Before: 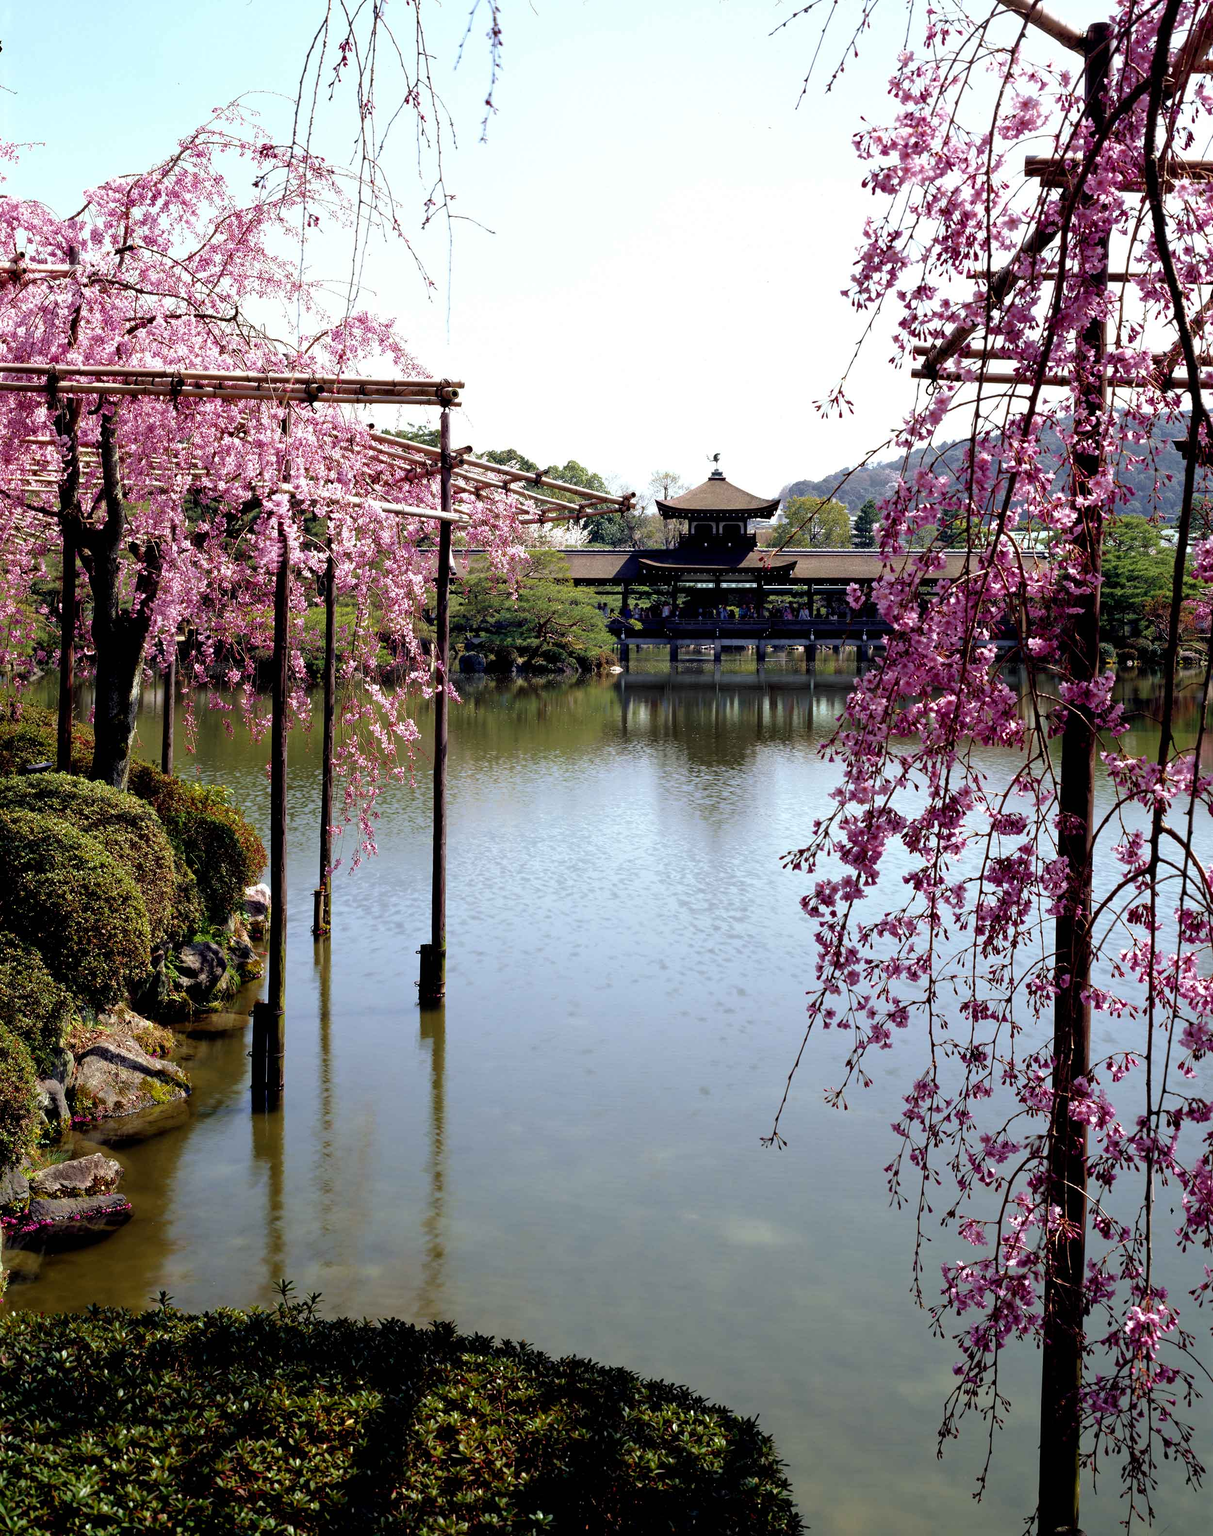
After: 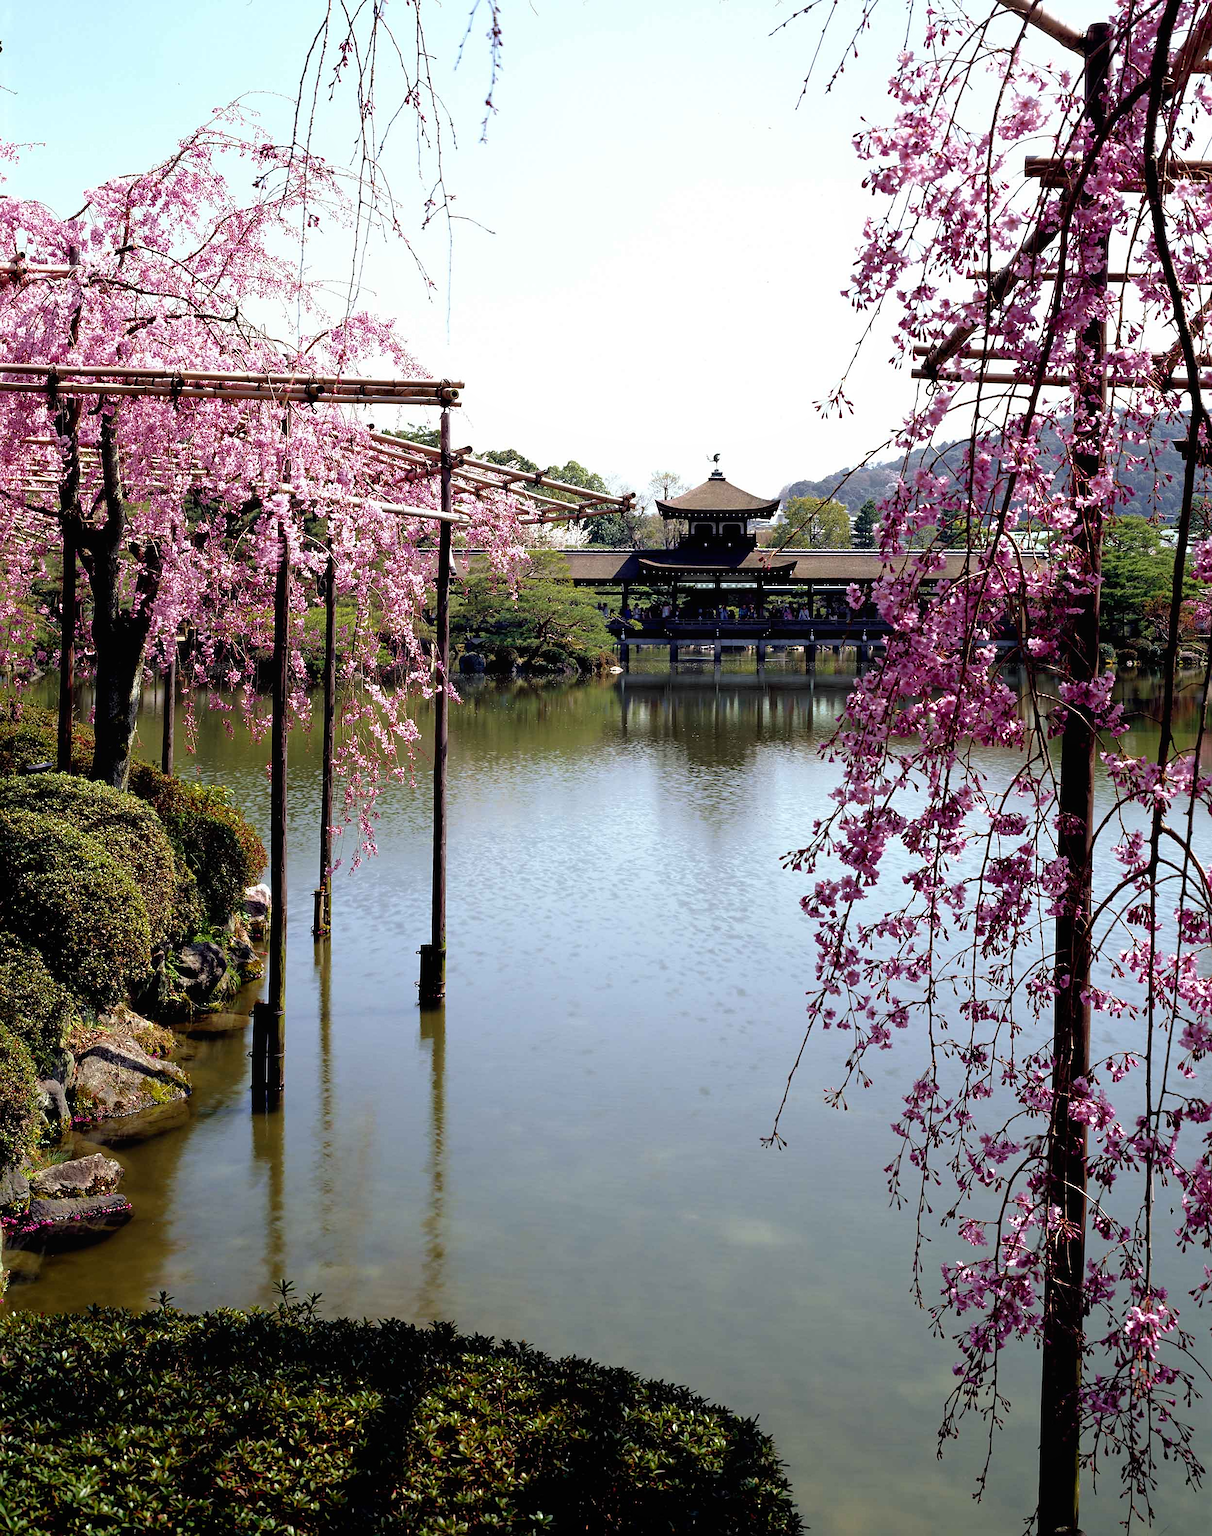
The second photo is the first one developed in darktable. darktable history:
local contrast: mode bilateral grid, contrast 100, coarseness 99, detail 92%, midtone range 0.2
sharpen: radius 1.815, amount 0.399, threshold 1.606
